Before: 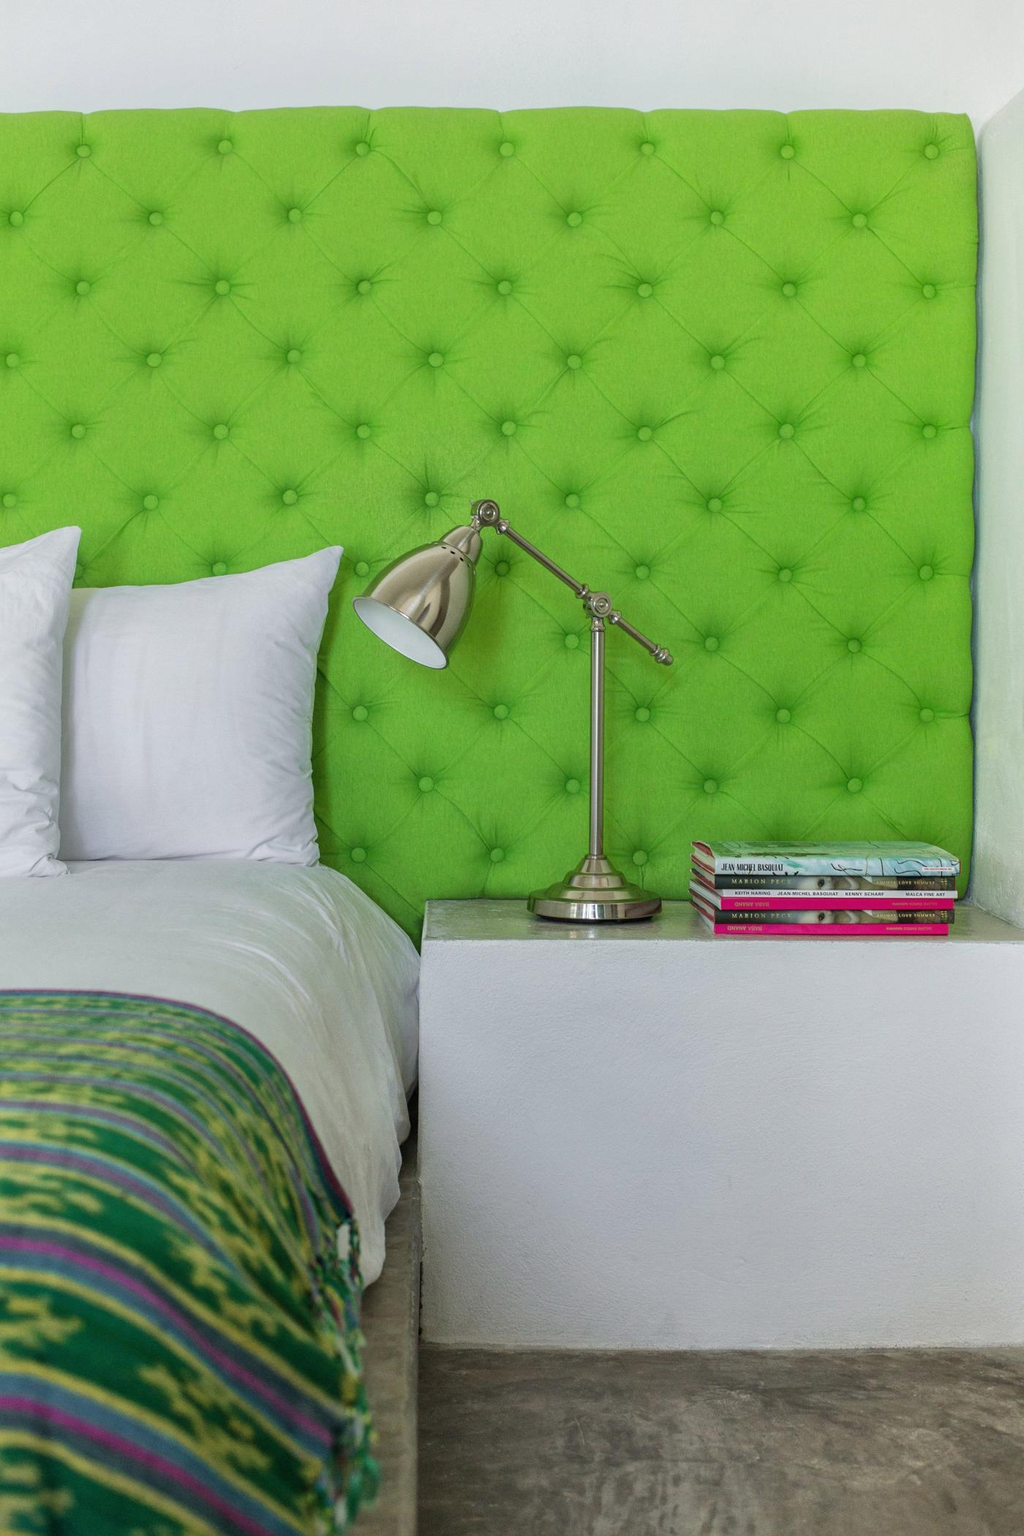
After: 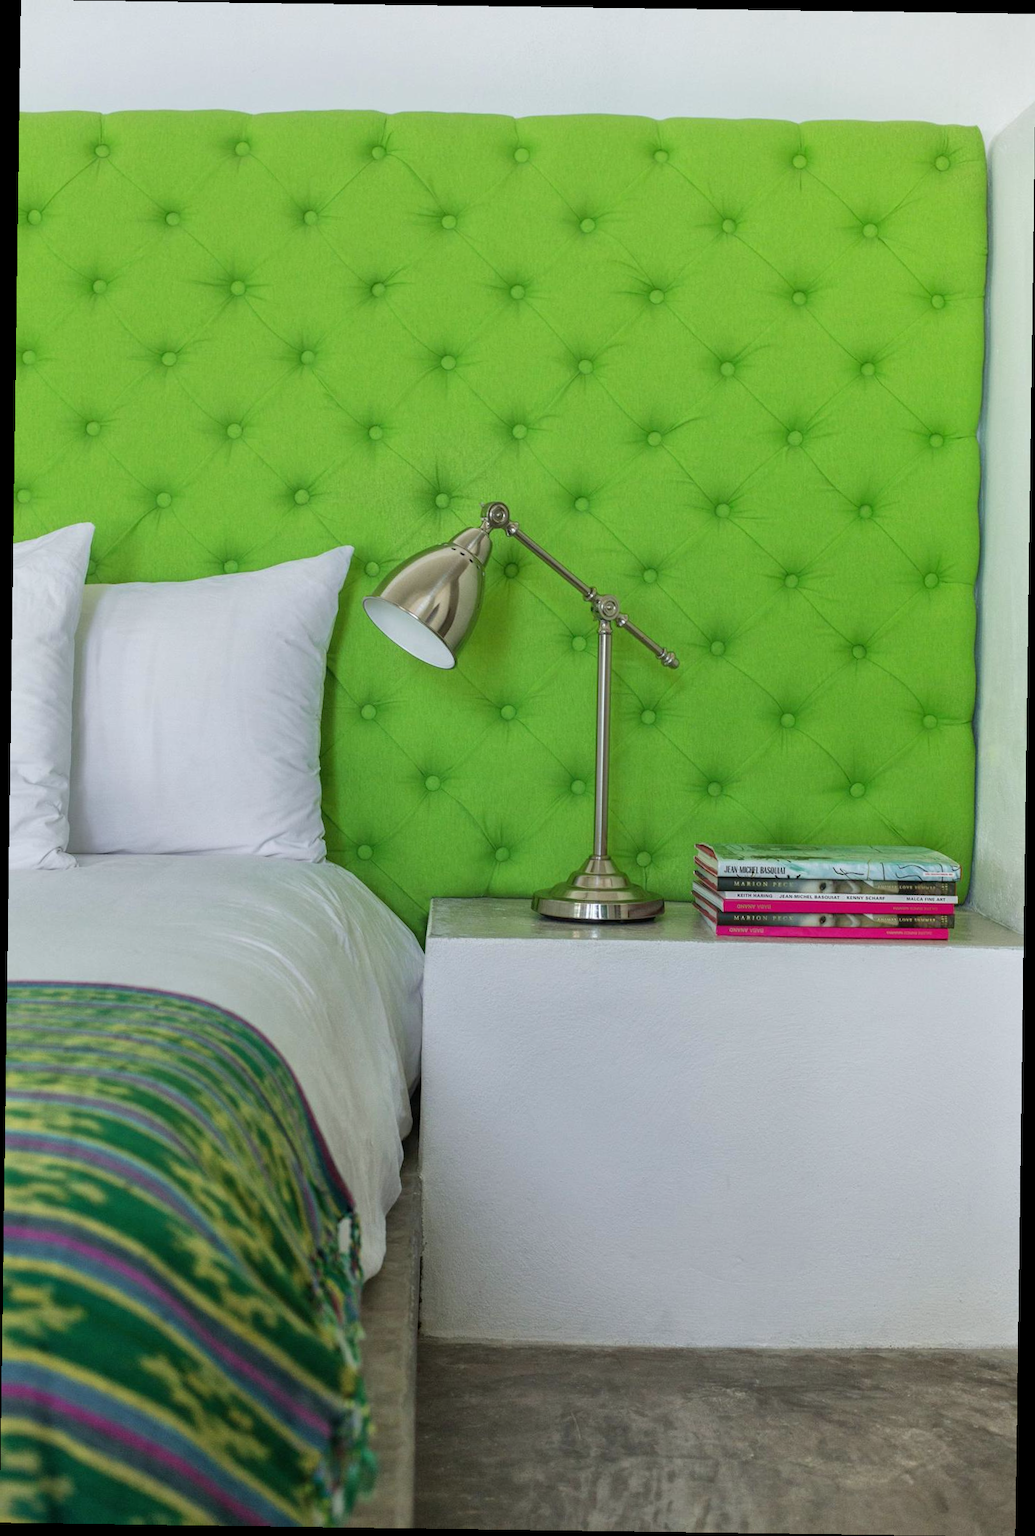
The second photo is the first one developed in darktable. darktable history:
white balance: red 0.986, blue 1.01
rotate and perspective: rotation 0.8°, automatic cropping off
